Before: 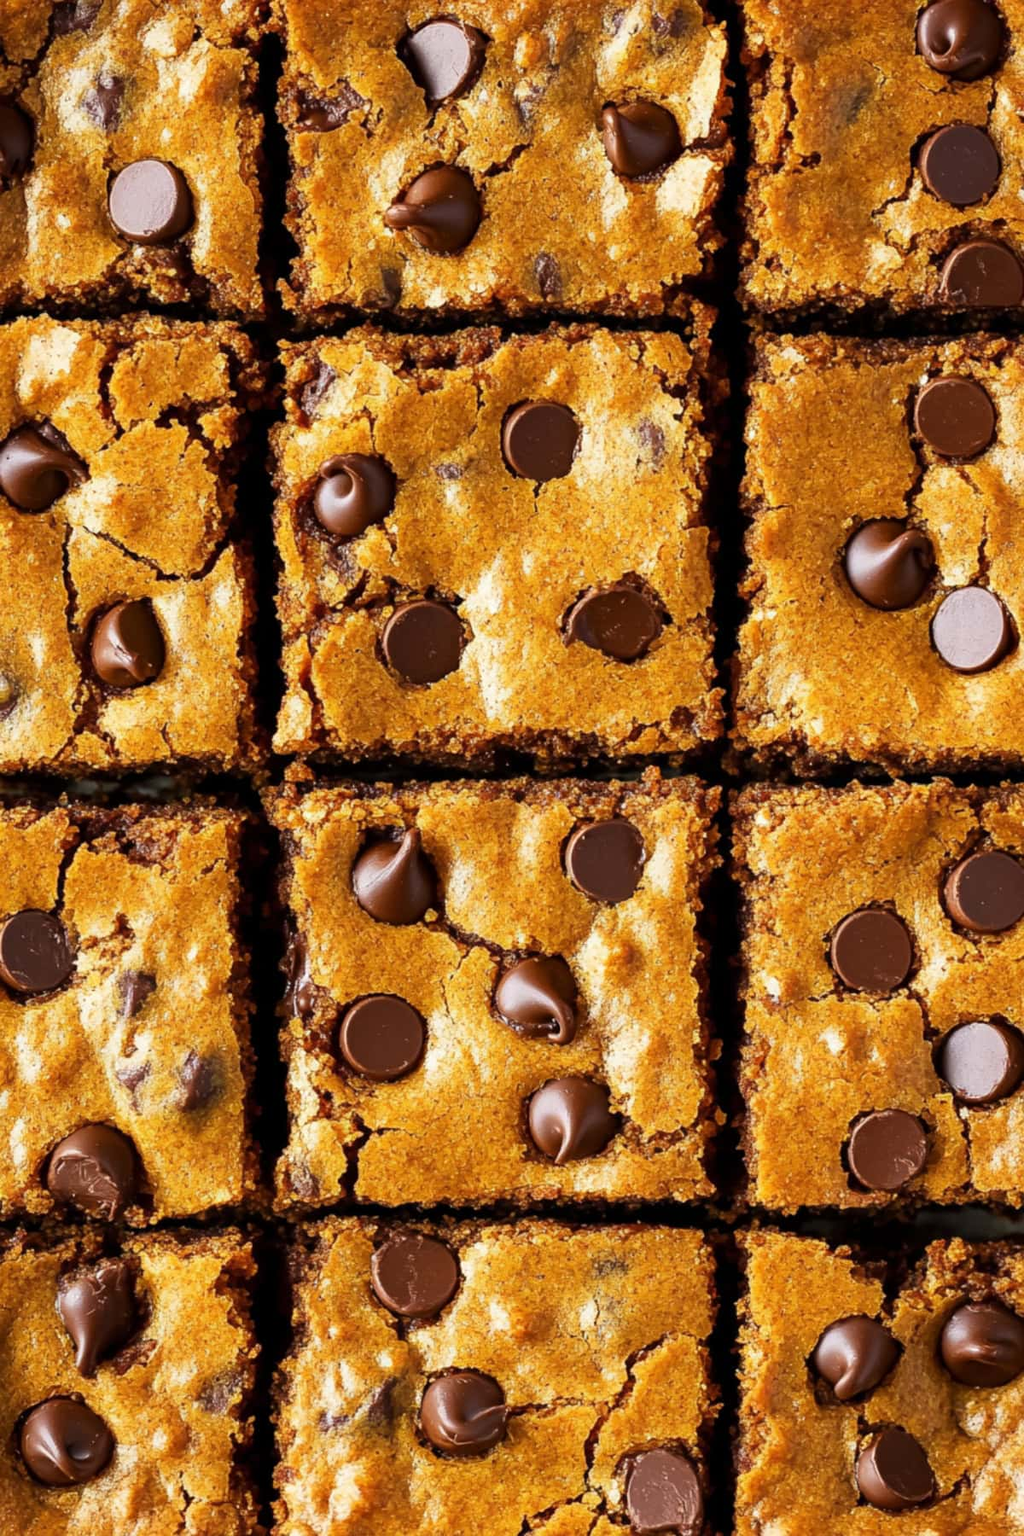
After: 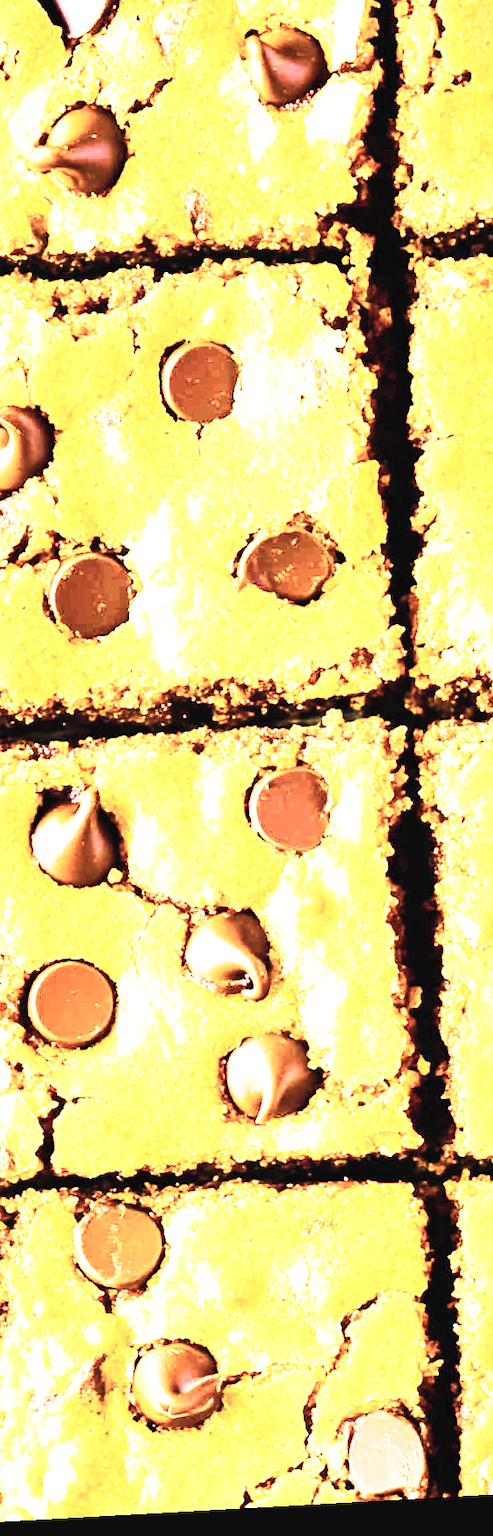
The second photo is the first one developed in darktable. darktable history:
color balance rgb: linear chroma grading › global chroma 18.9%, perceptual saturation grading › global saturation 20%, perceptual saturation grading › highlights -25%, perceptual saturation grading › shadows 50%, global vibrance 18.93%
crop: left 33.452%, top 6.025%, right 23.155%
contrast brightness saturation: contrast 0.57, brightness 0.57, saturation -0.34
base curve: curves: ch0 [(0, 0) (0.007, 0.004) (0.027, 0.03) (0.046, 0.07) (0.207, 0.54) (0.442, 0.872) (0.673, 0.972) (1, 1)], preserve colors none
velvia: strength 27%
rotate and perspective: rotation -3.18°, automatic cropping off
exposure: black level correction 0, exposure 1.55 EV, compensate exposure bias true, compensate highlight preservation false
haze removal: compatibility mode true, adaptive false
